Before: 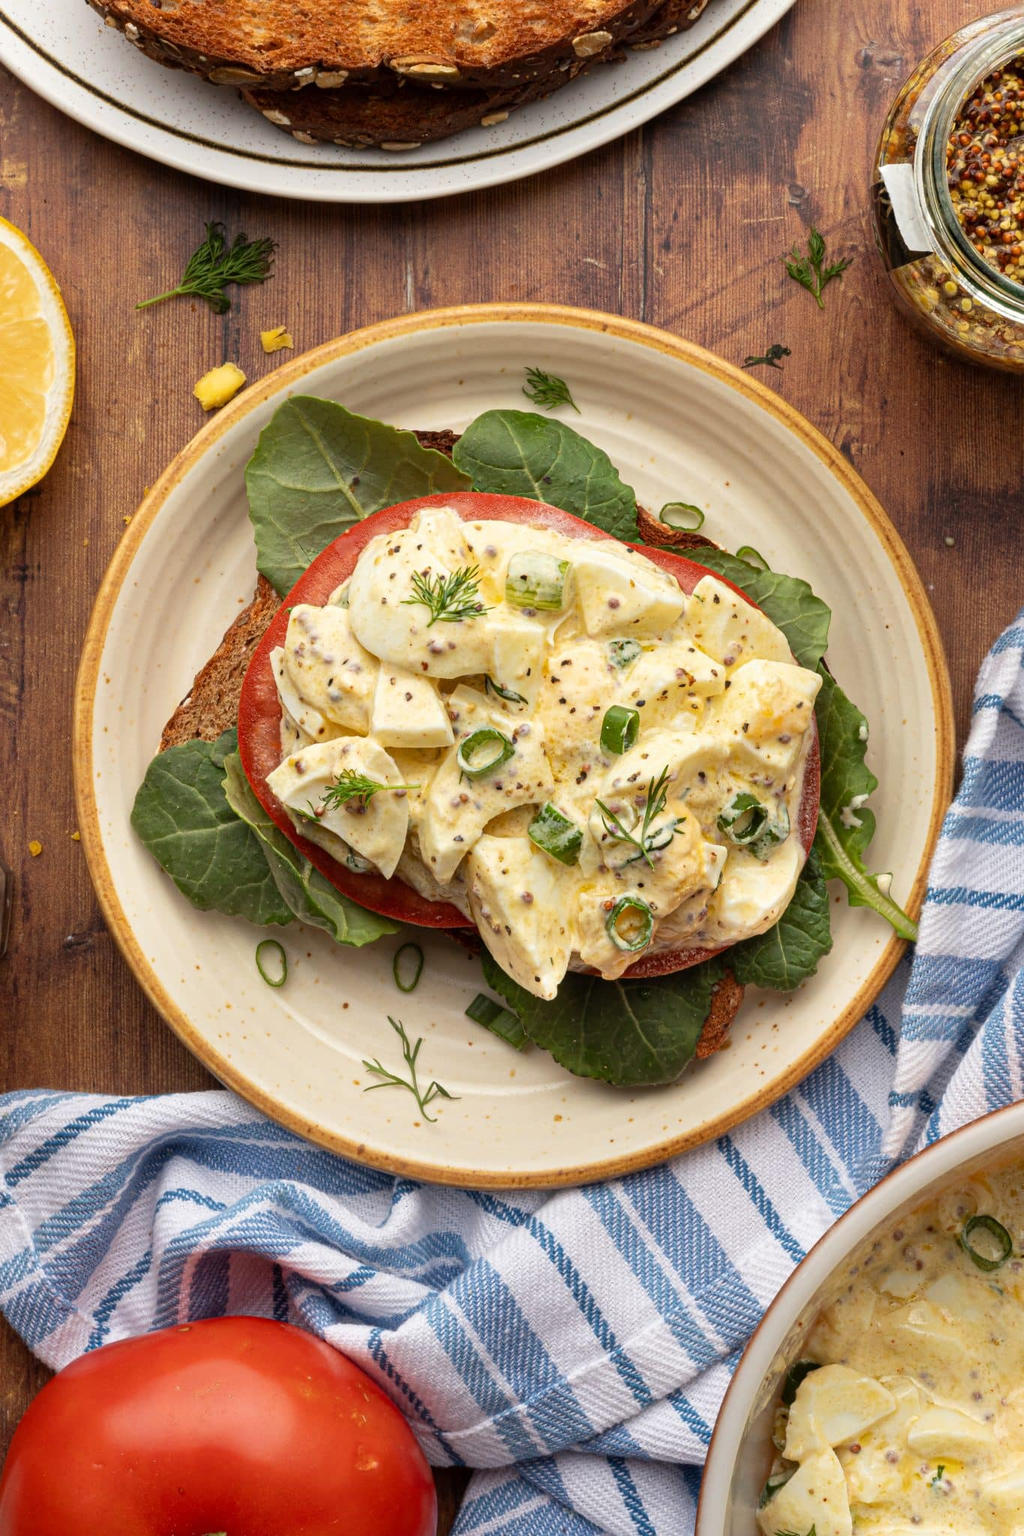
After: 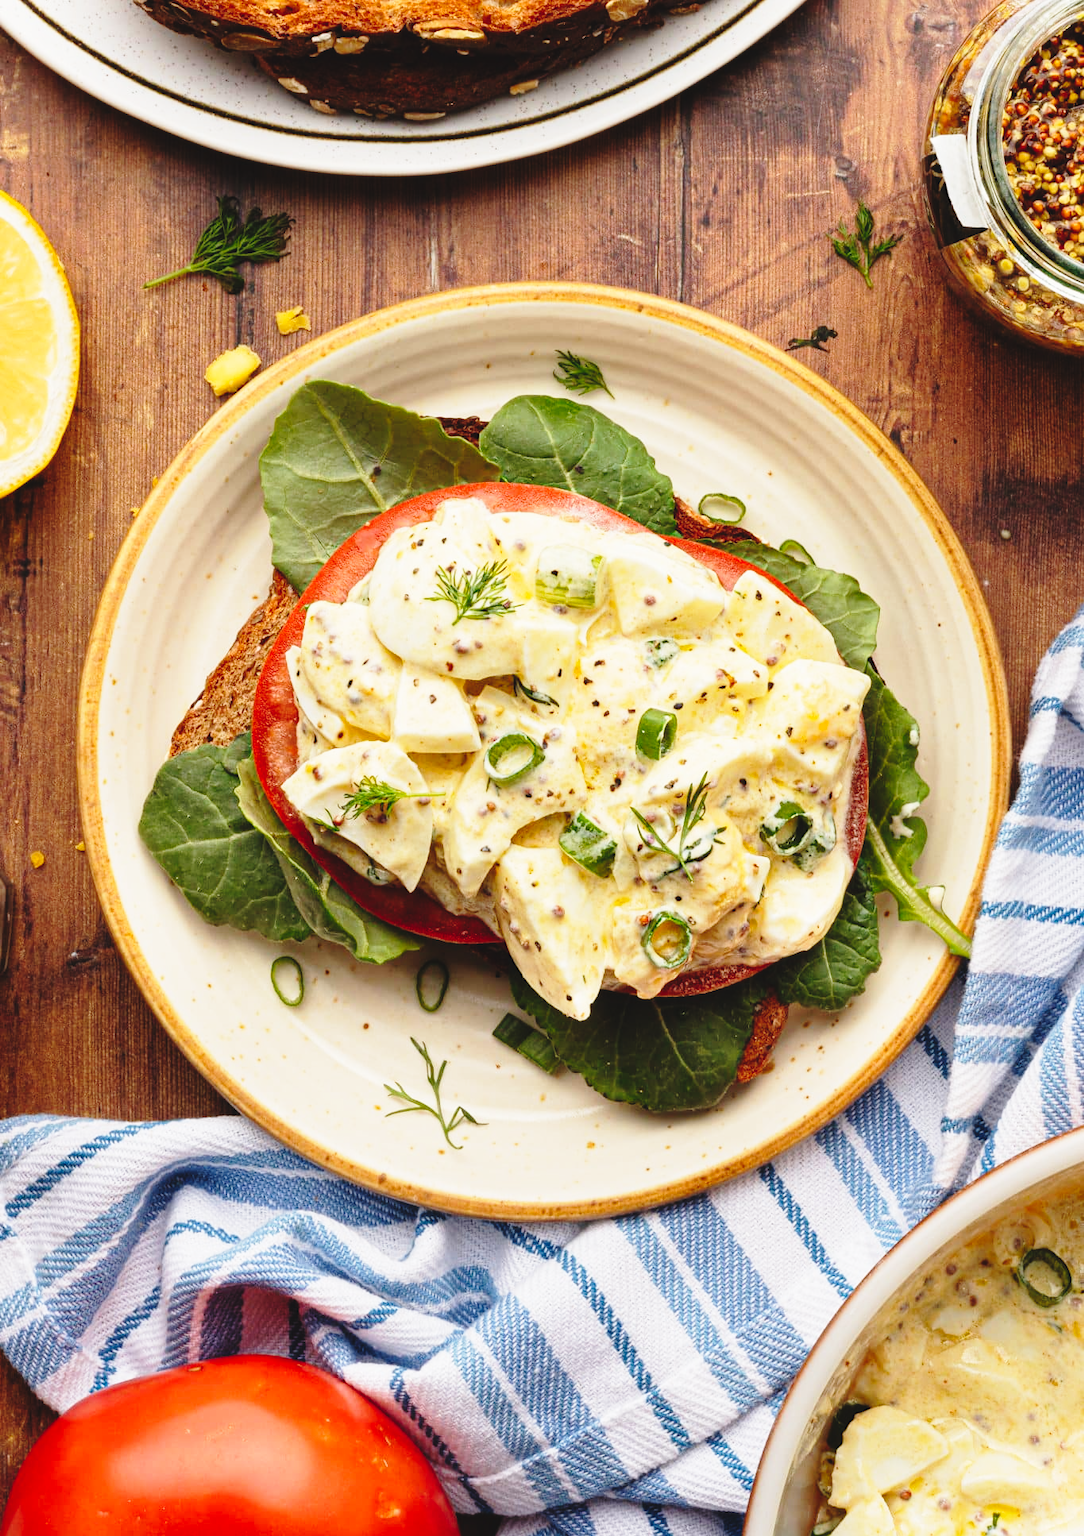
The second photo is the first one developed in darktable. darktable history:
exposure: black level correction -0.013, exposure -0.195 EV, compensate exposure bias true, compensate highlight preservation false
base curve: curves: ch0 [(0, 0) (0.04, 0.03) (0.133, 0.232) (0.448, 0.748) (0.843, 0.968) (1, 1)], preserve colors none
crop and rotate: top 2.411%, bottom 3.155%
